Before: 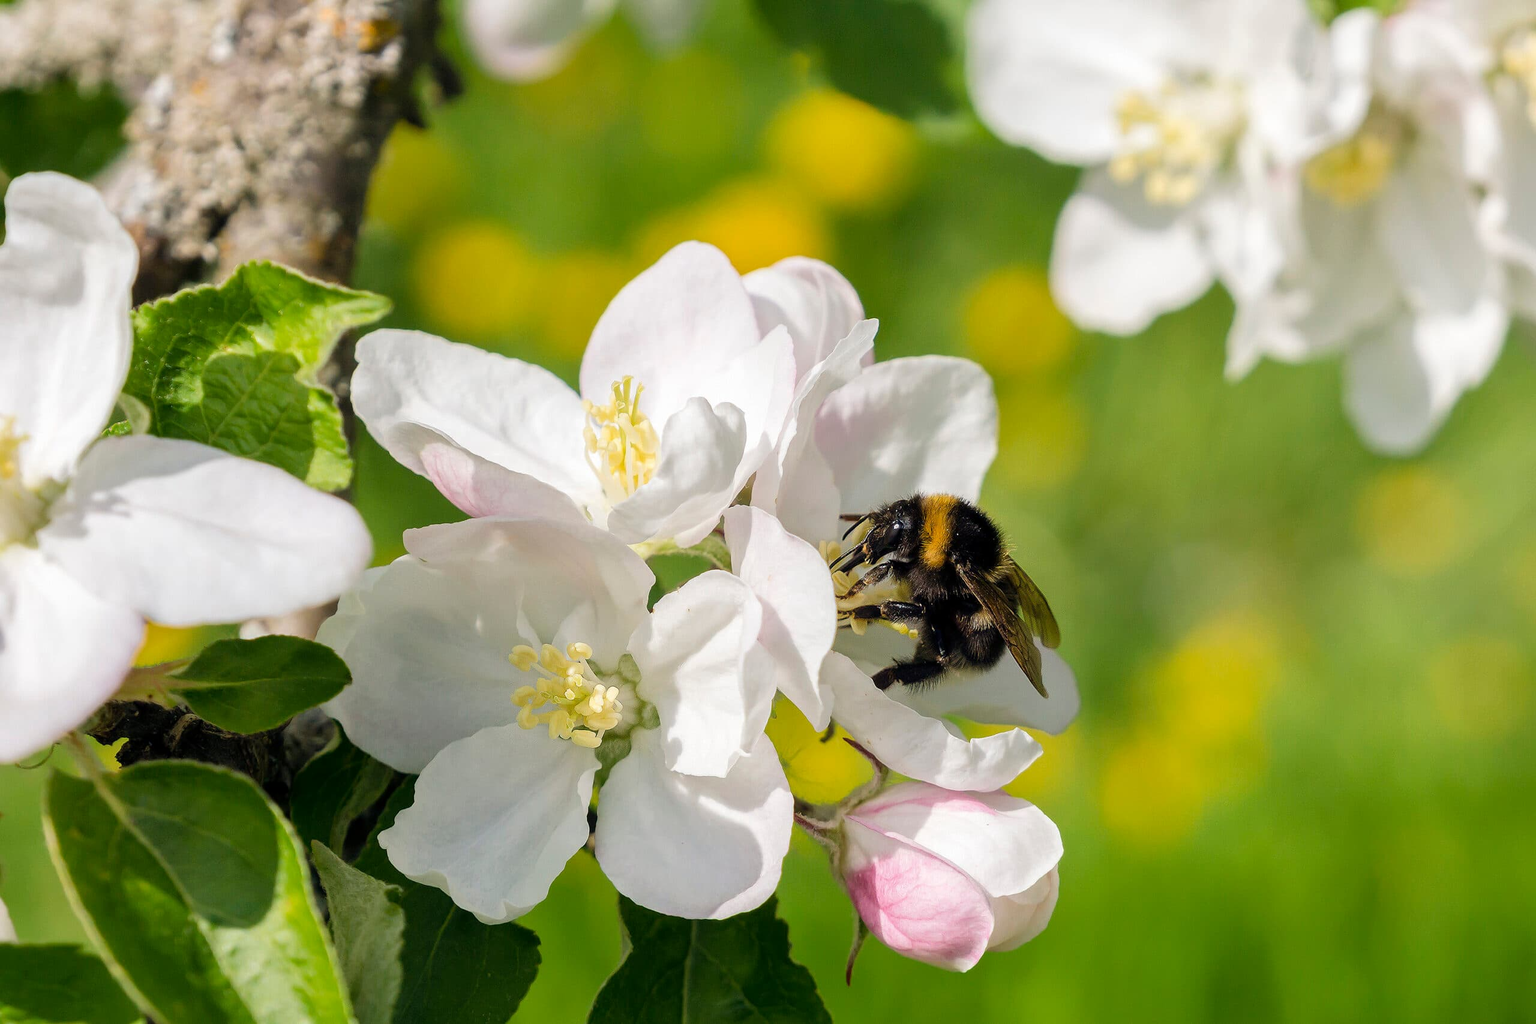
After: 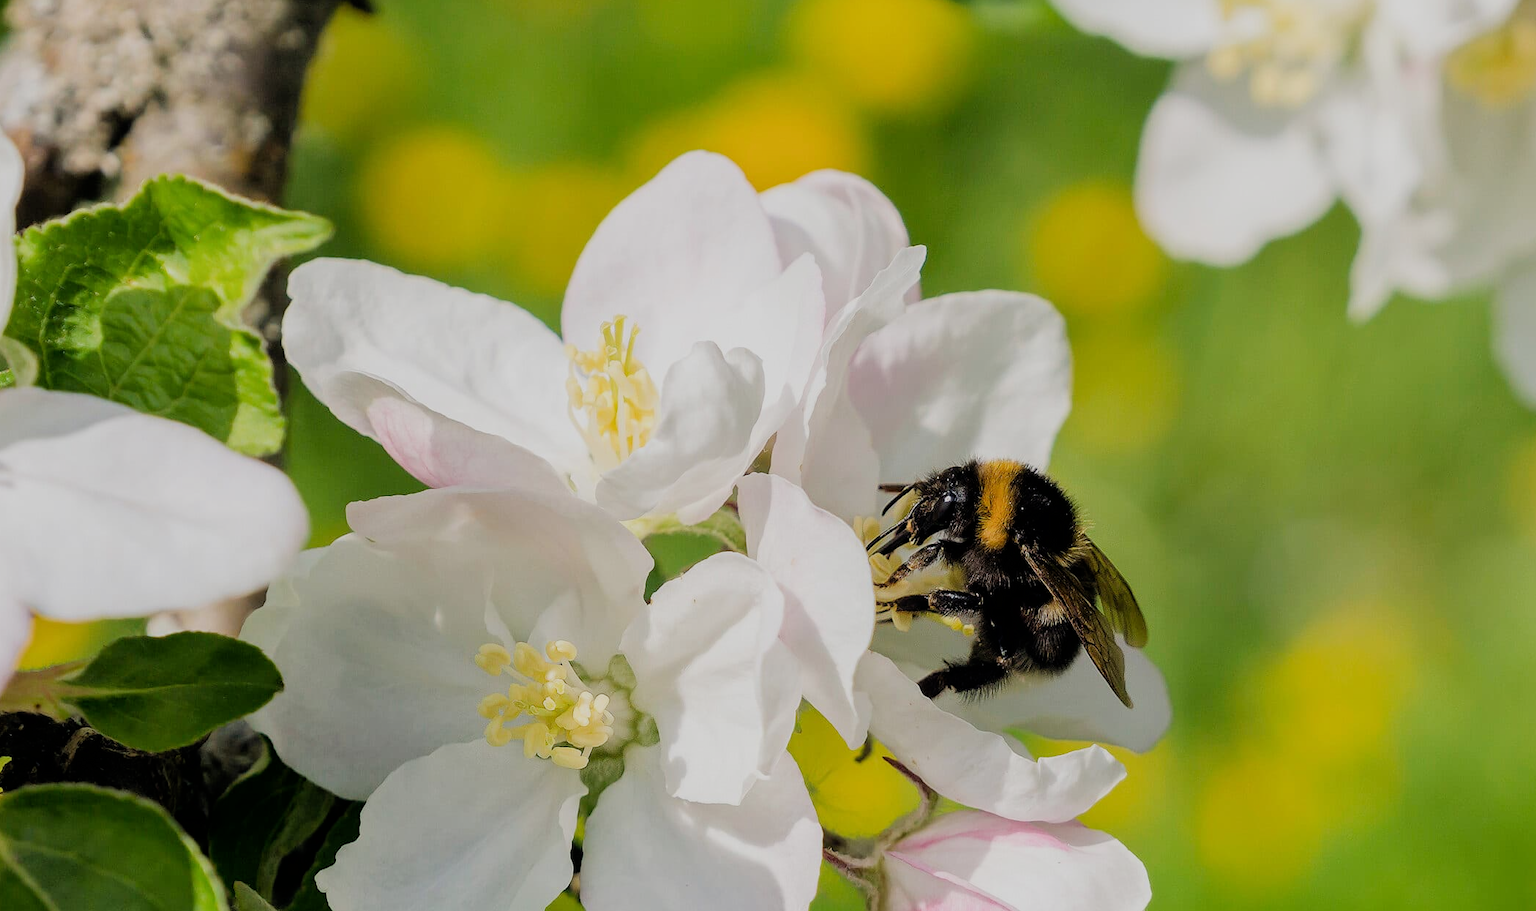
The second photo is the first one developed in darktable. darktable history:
filmic rgb: black relative exposure -7.65 EV, white relative exposure 4.56 EV, hardness 3.61
crop: left 7.809%, top 11.531%, right 10.197%, bottom 15.434%
